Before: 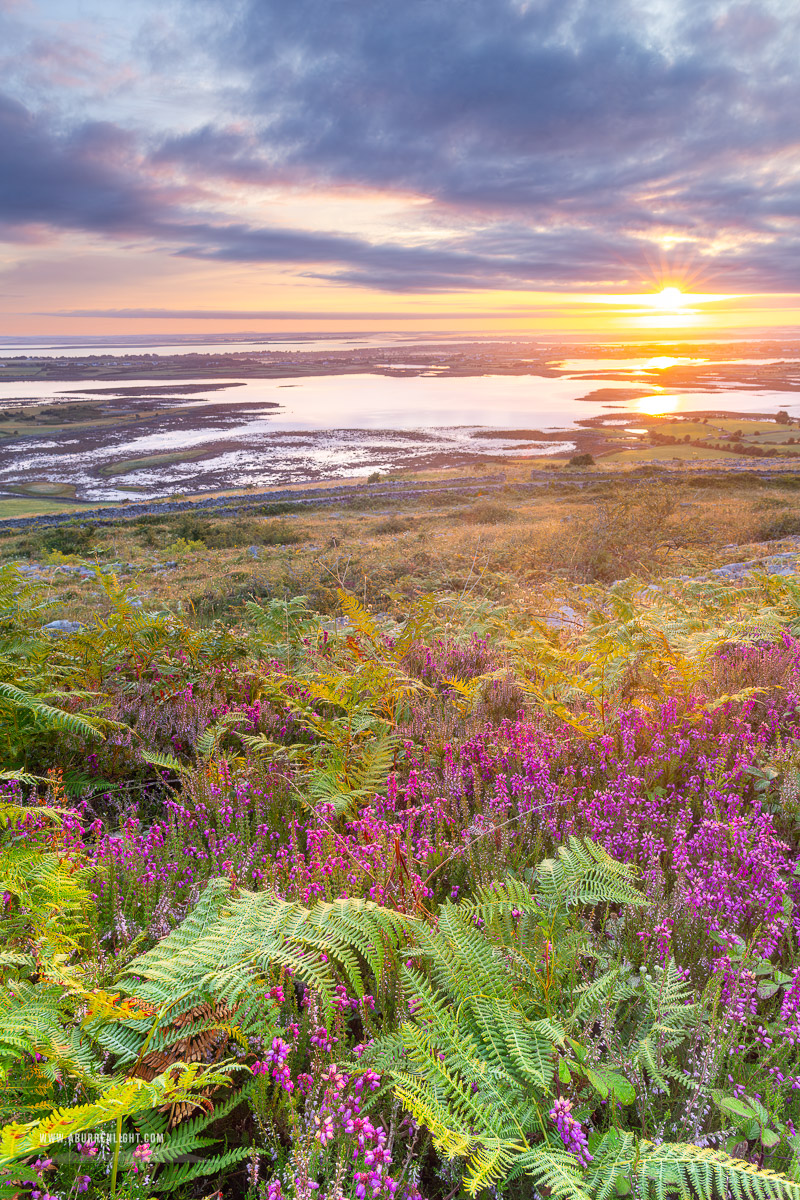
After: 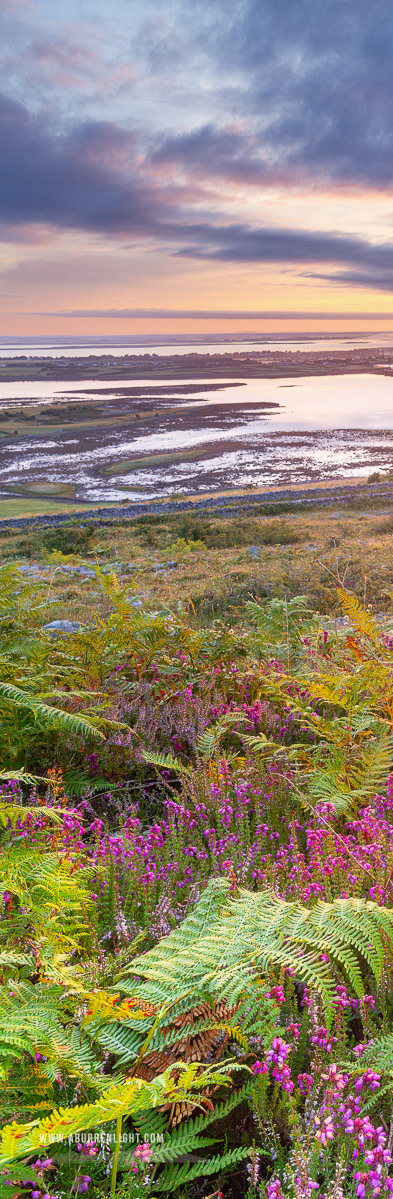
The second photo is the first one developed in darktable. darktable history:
shadows and highlights: soften with gaussian
crop and rotate: left 0%, top 0%, right 50.845%
